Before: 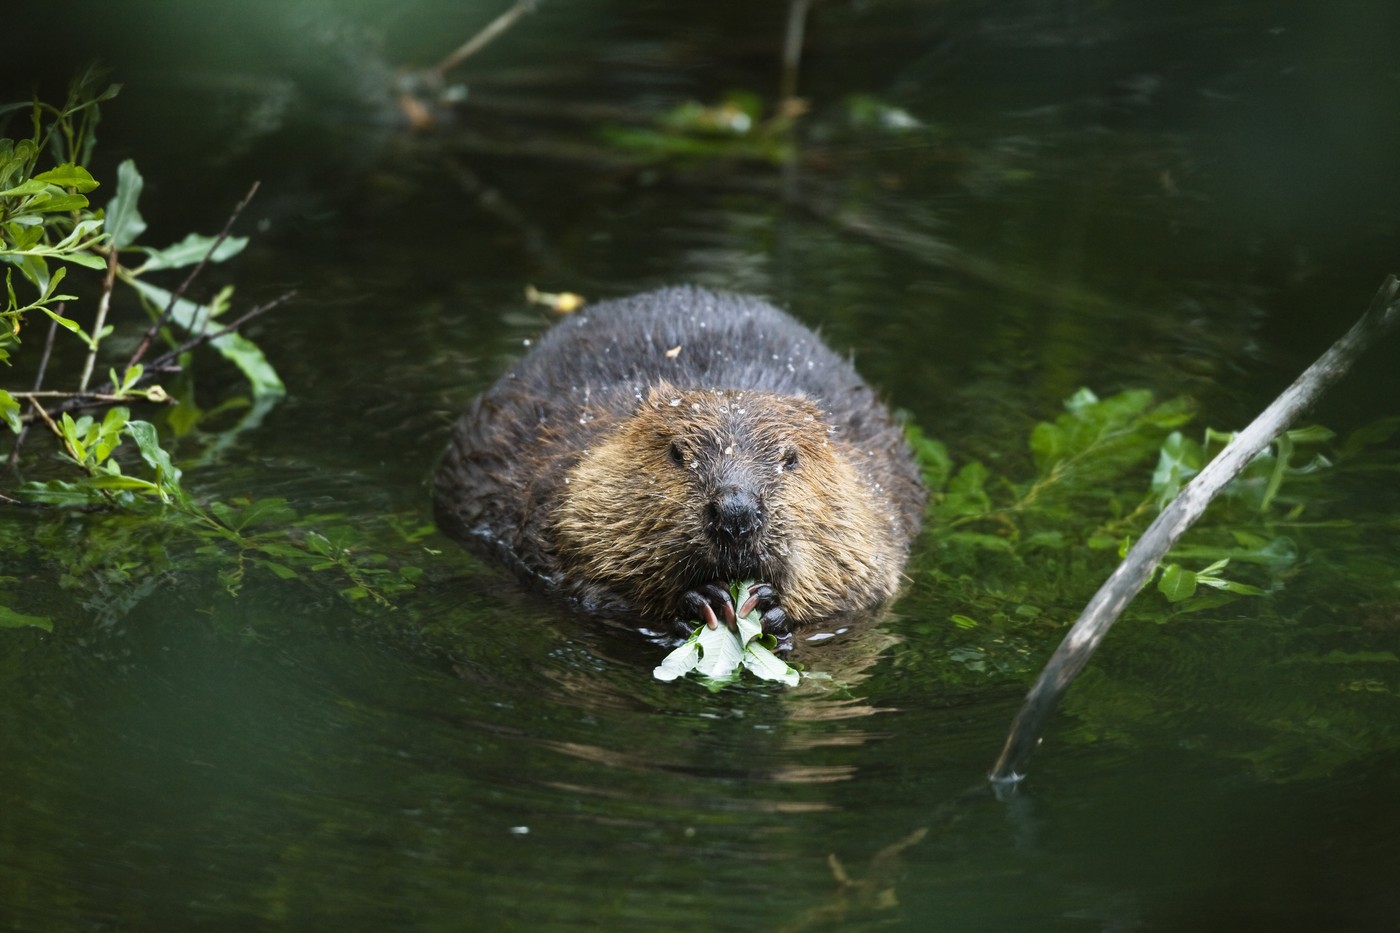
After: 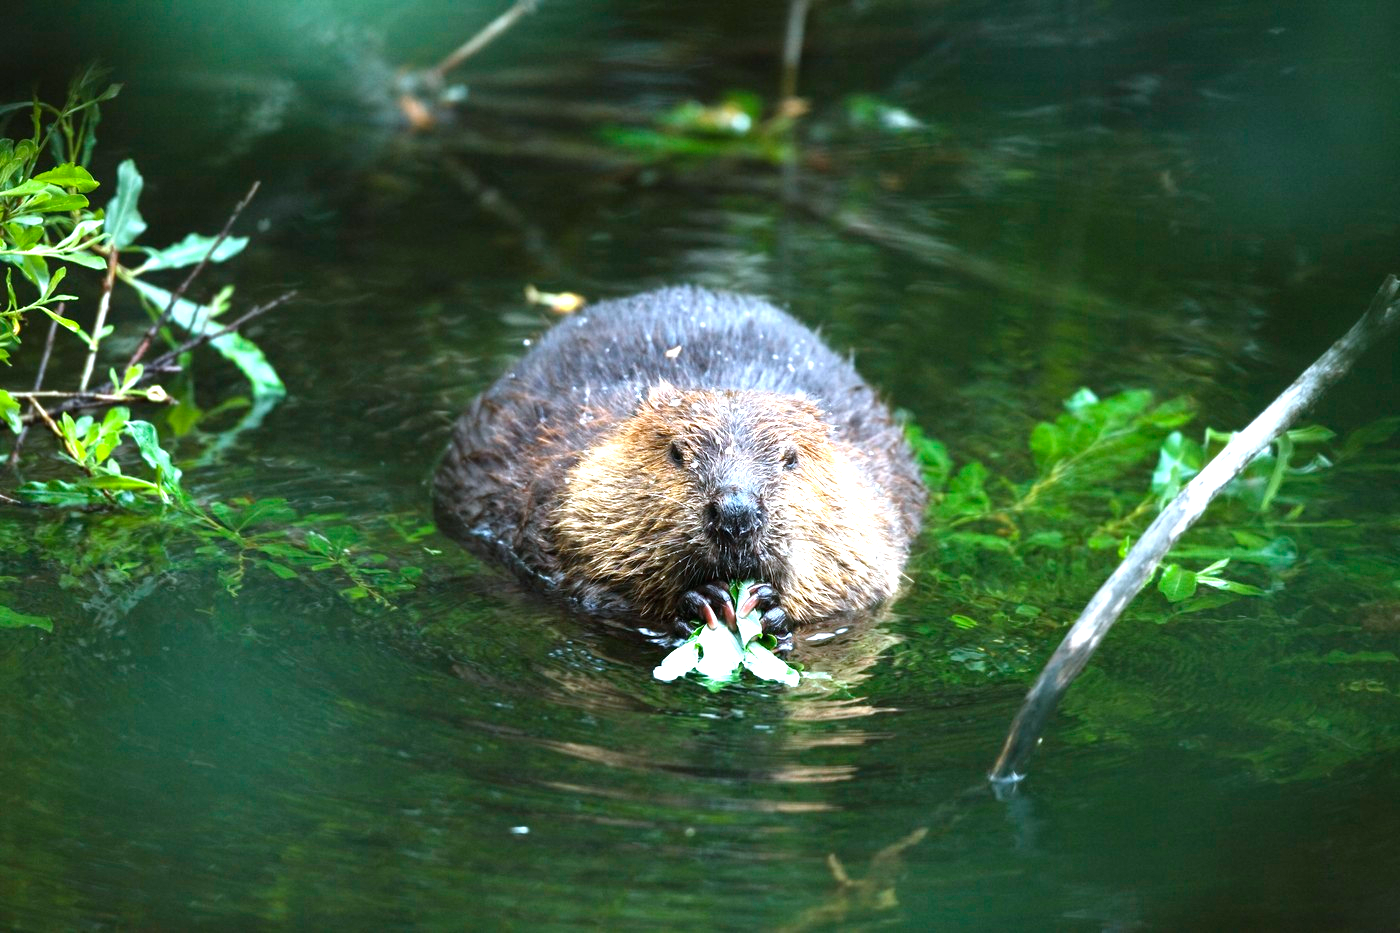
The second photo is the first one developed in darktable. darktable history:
exposure: black level correction 0, exposure 1.2 EV, compensate exposure bias true, compensate highlight preservation false
color zones: curves: ch1 [(0, 0.523) (0.143, 0.545) (0.286, 0.52) (0.429, 0.506) (0.571, 0.503) (0.714, 0.503) (0.857, 0.508) (1, 0.523)]
color calibration: x 0.37, y 0.382, temperature 4313.32 K
